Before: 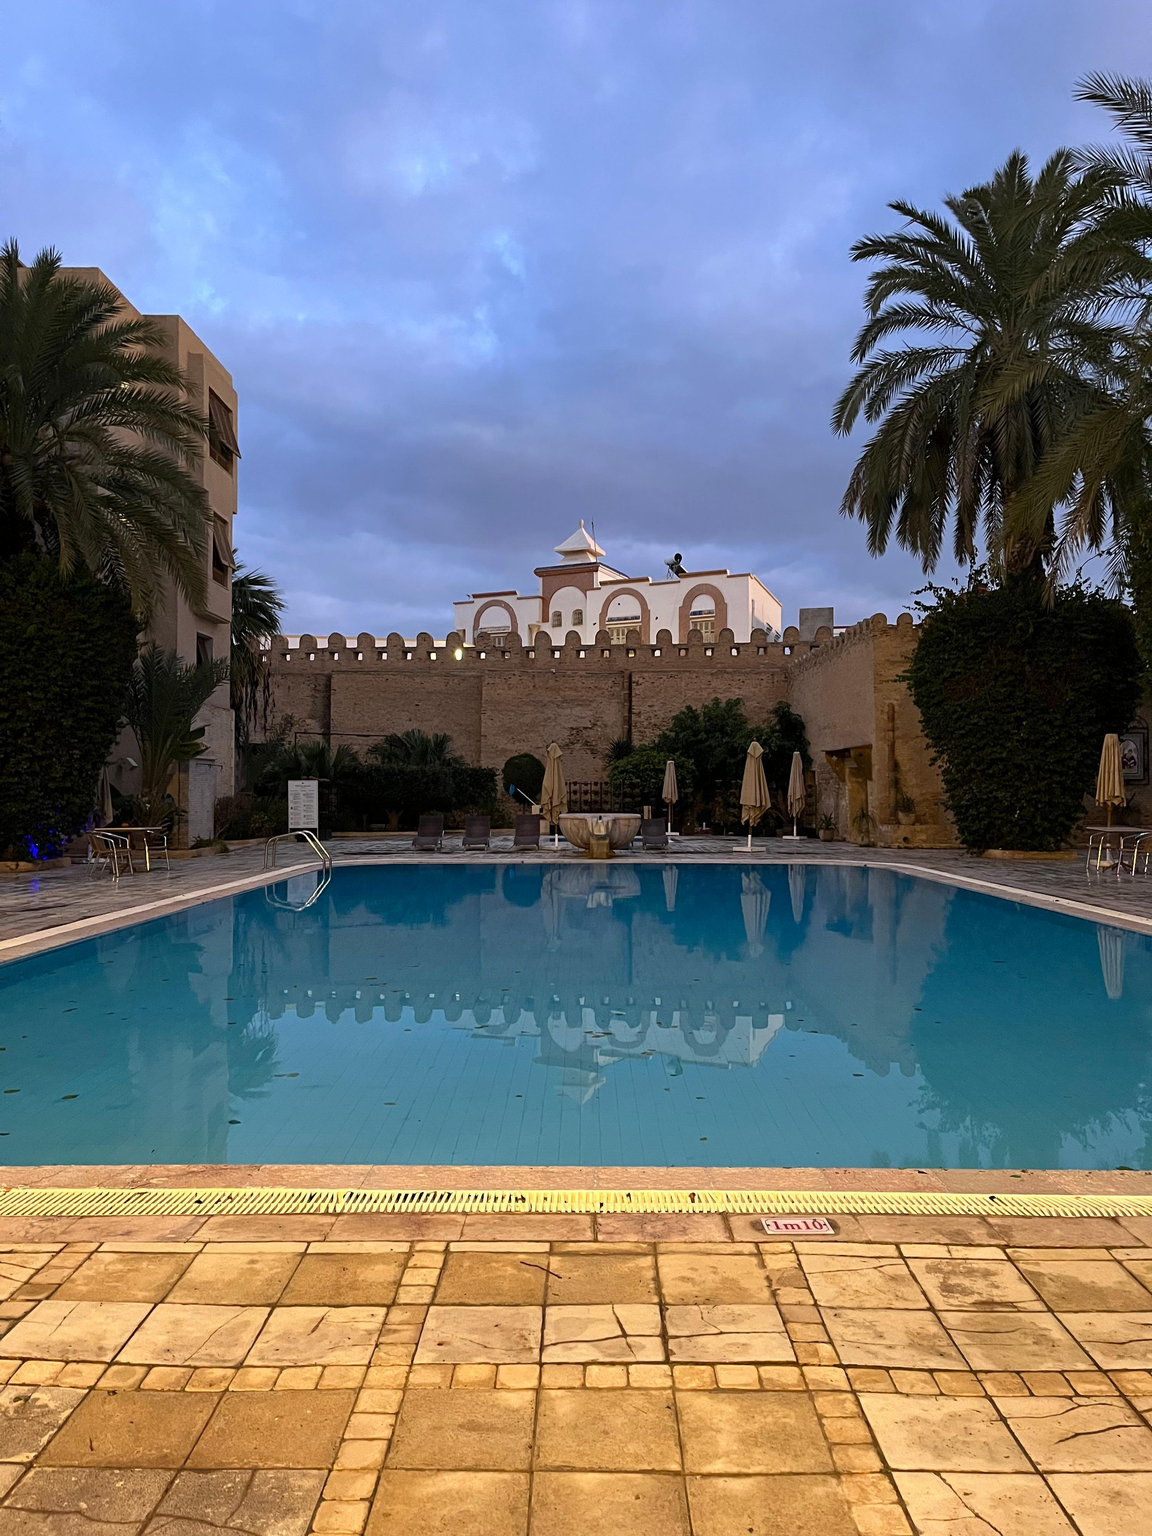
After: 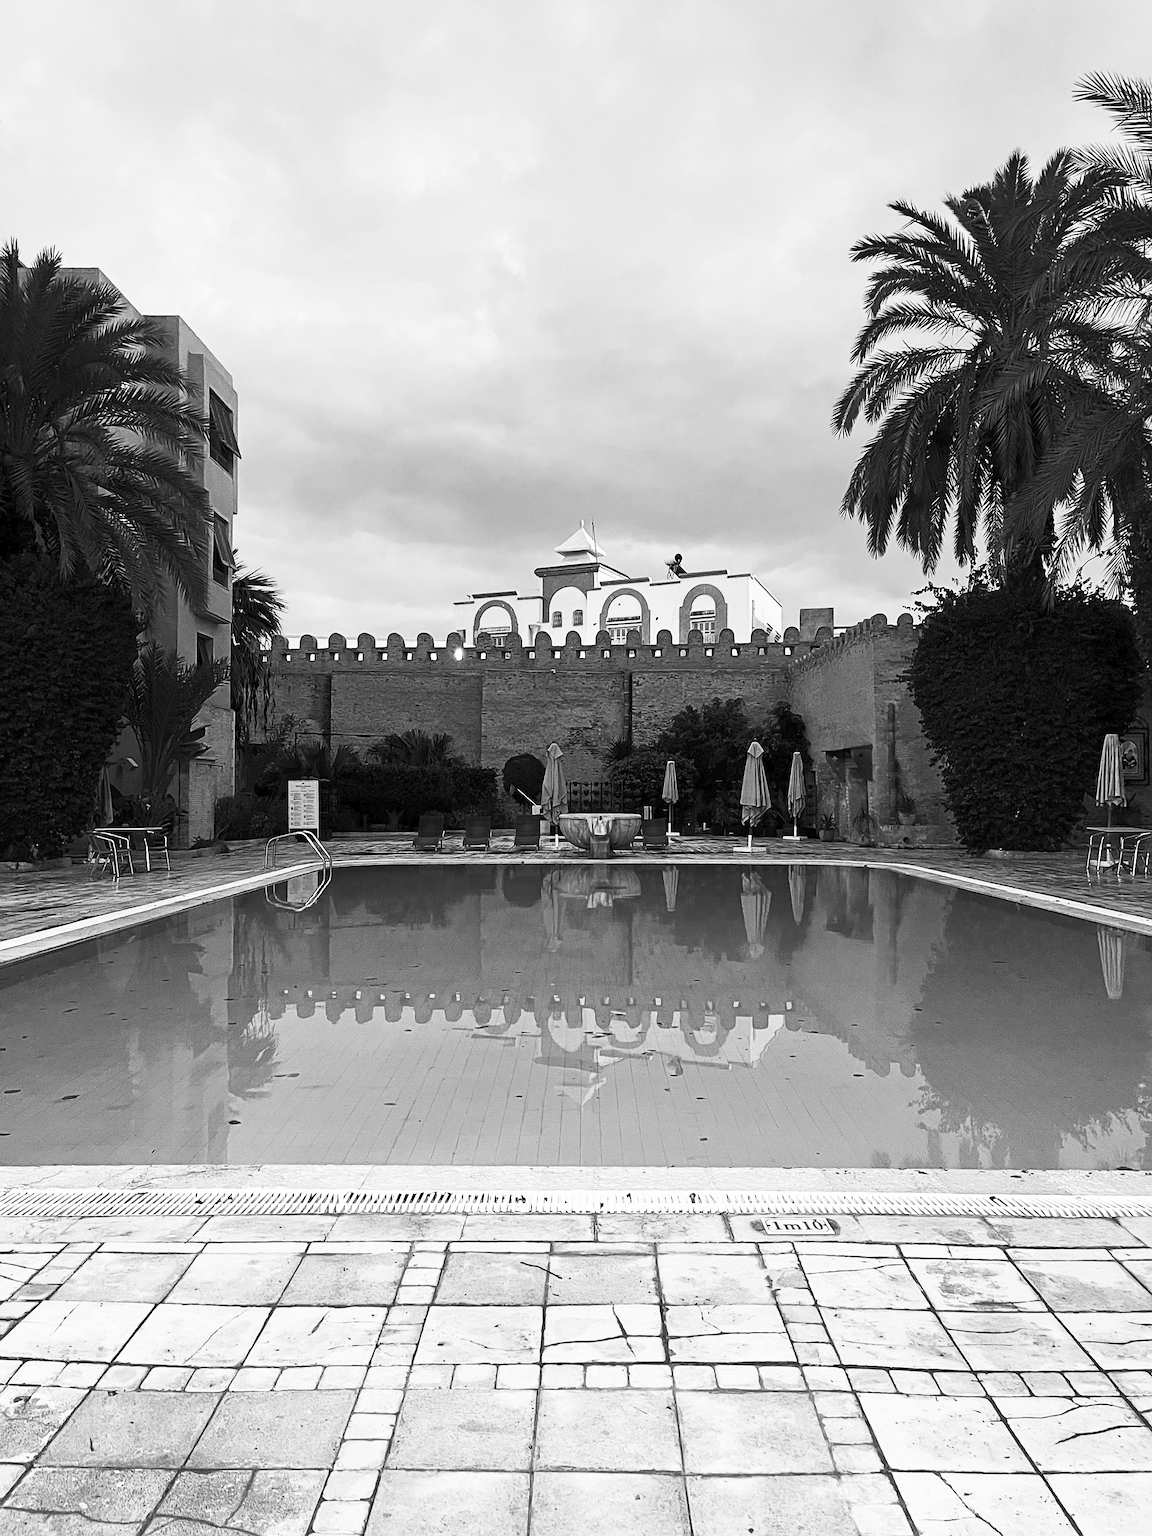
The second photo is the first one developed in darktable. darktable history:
sharpen: on, module defaults
contrast brightness saturation: contrast 0.53, brightness 0.459, saturation -0.998
